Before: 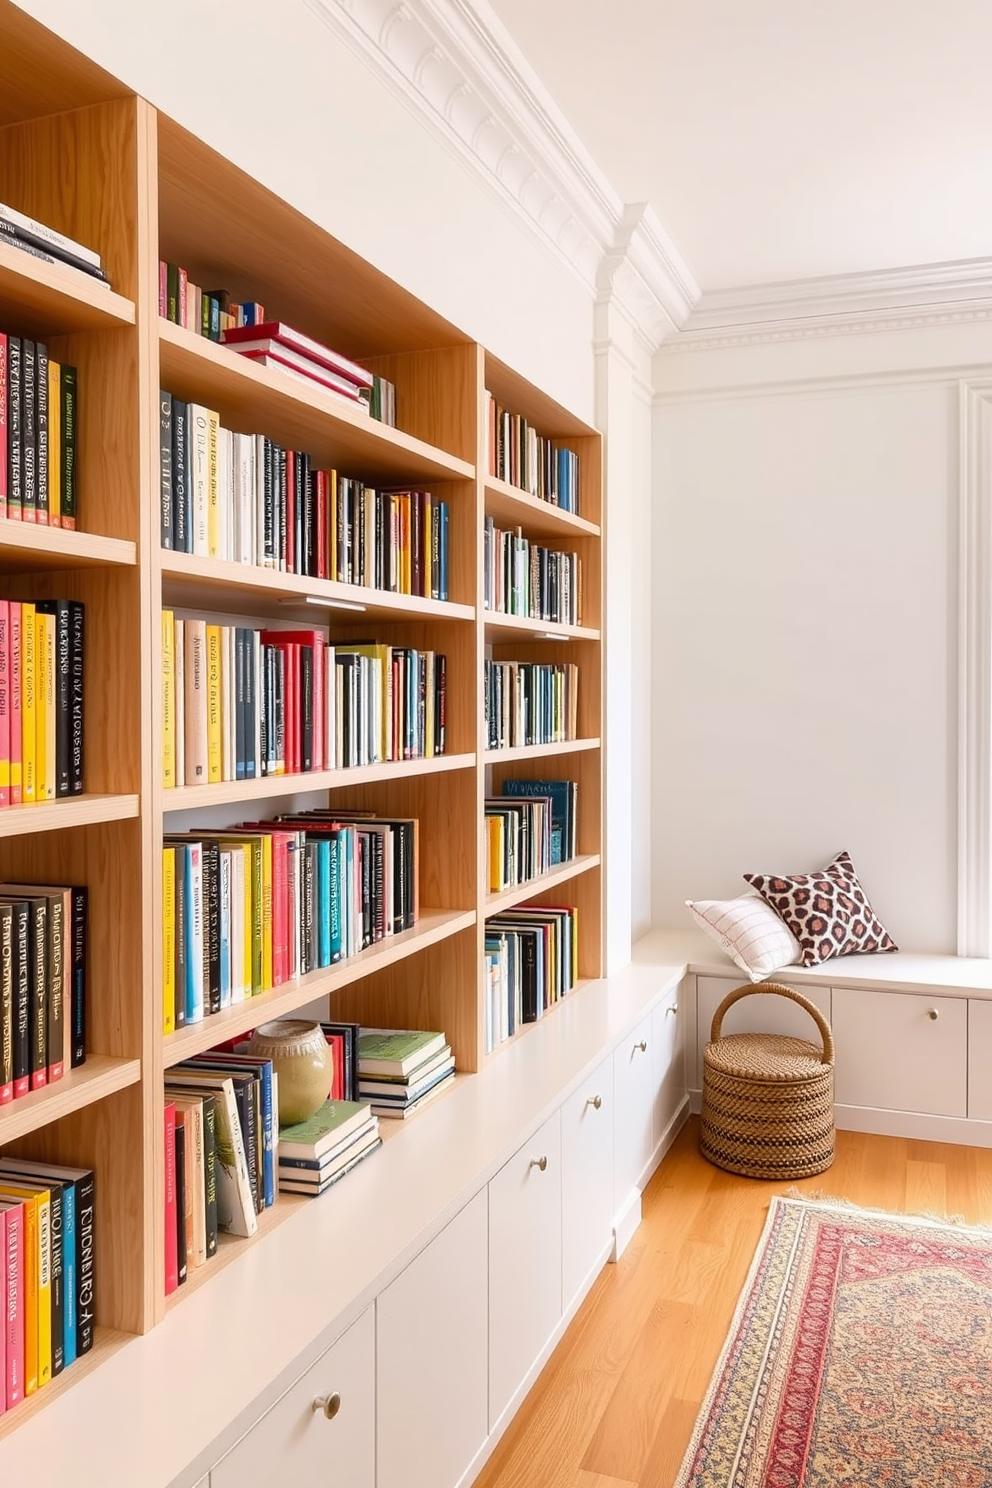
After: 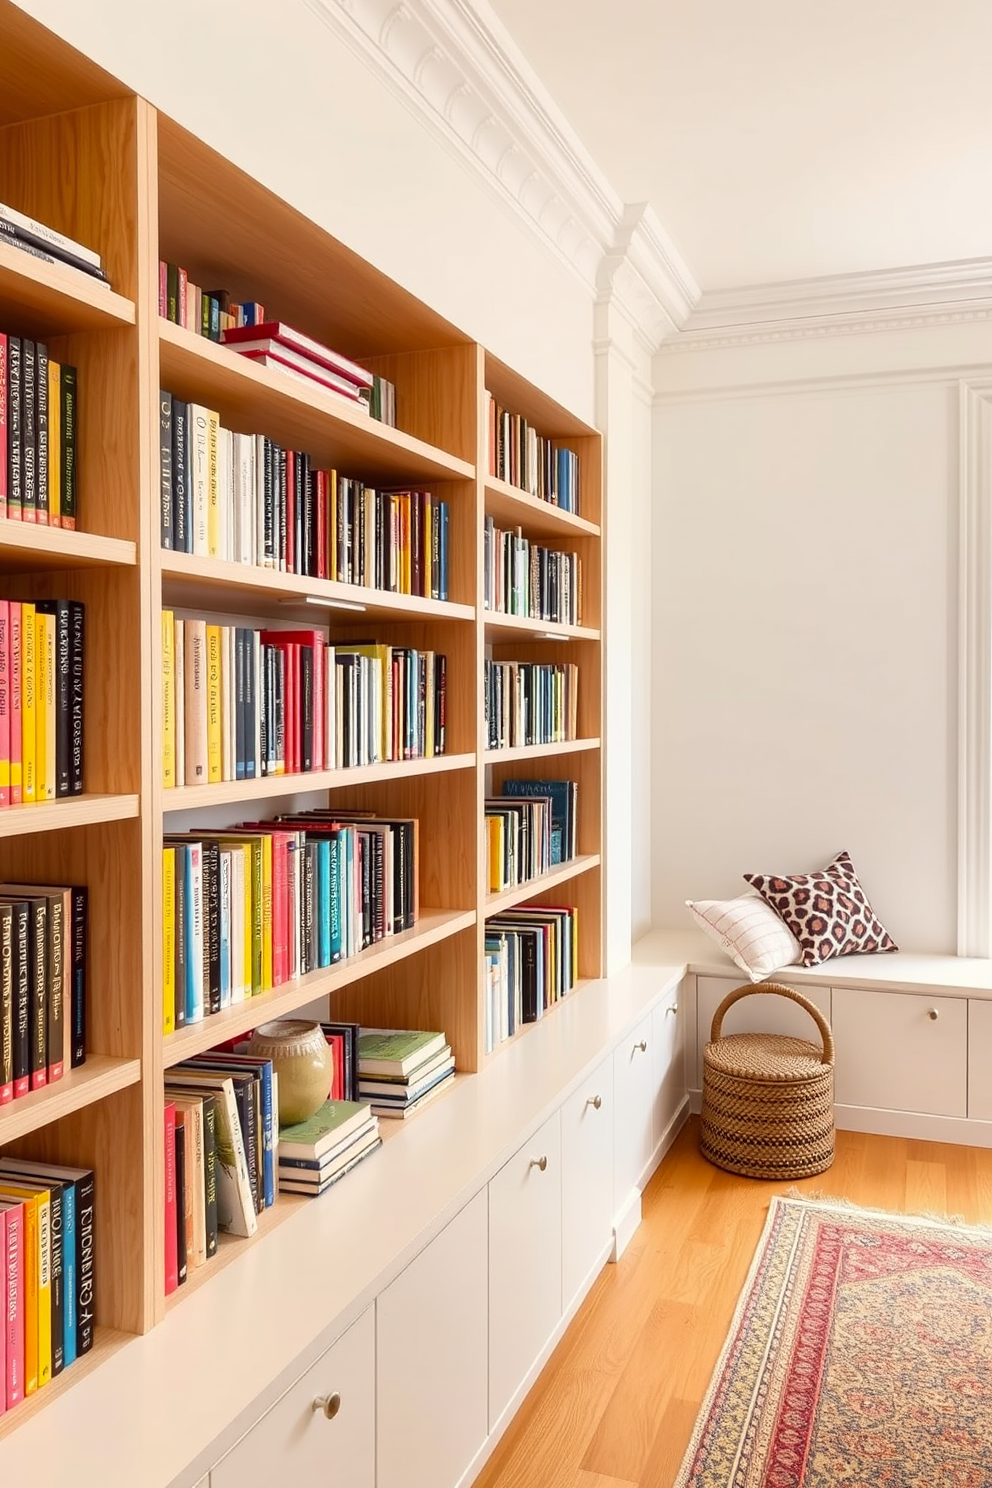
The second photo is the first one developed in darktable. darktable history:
tone equalizer: on, module defaults
color correction: highlights a* -0.95, highlights b* 4.5, shadows a* 3.55
